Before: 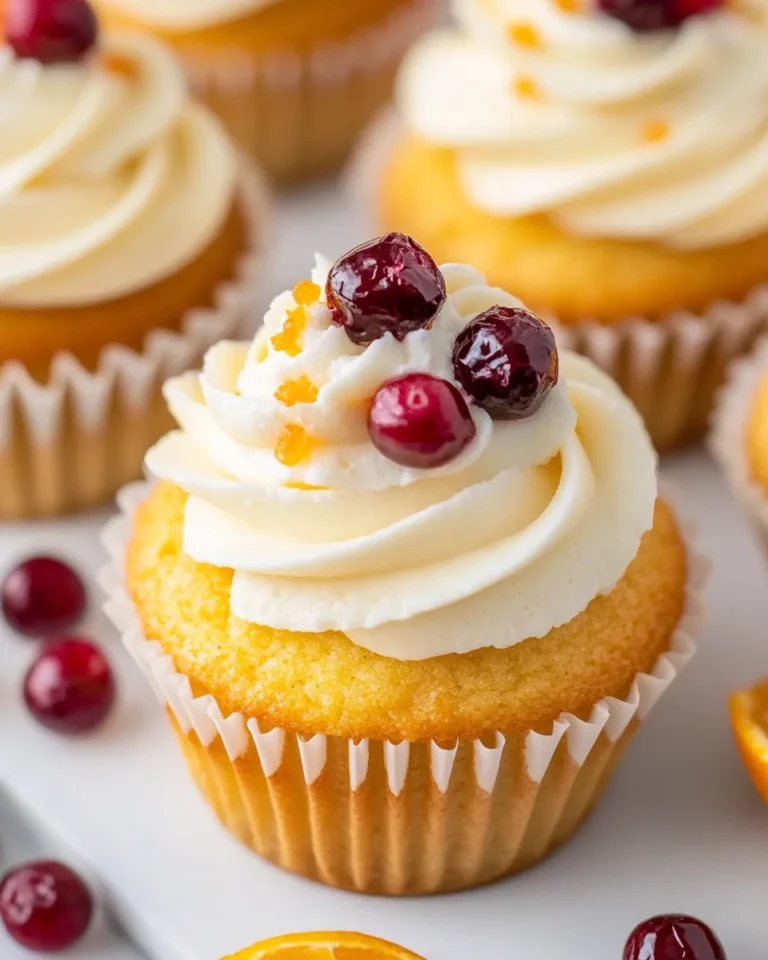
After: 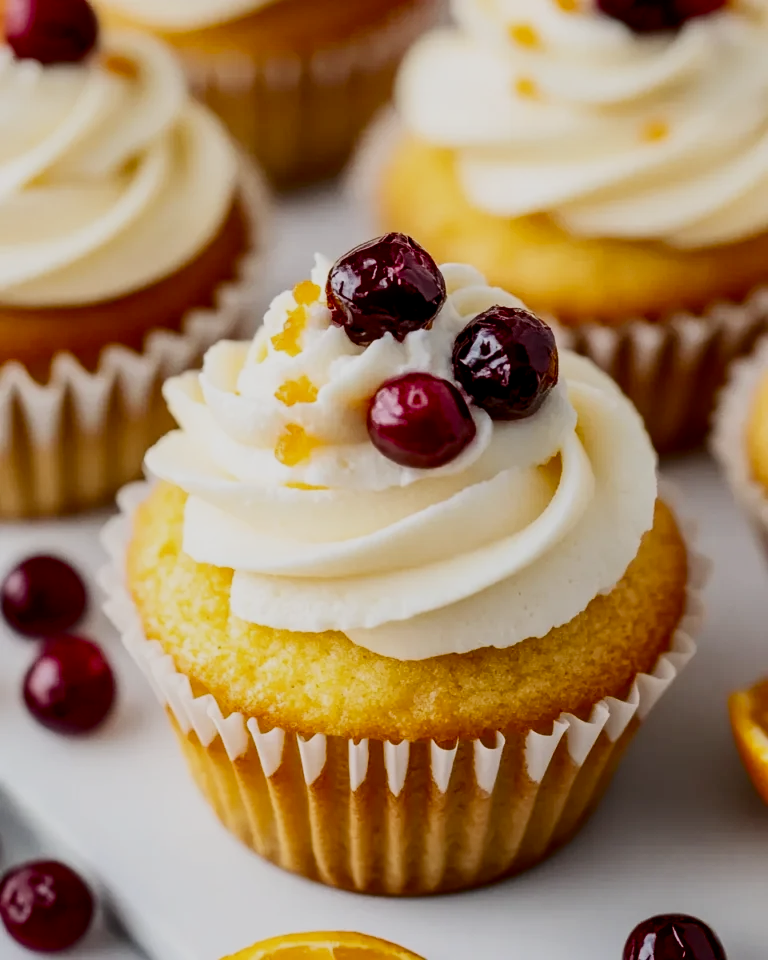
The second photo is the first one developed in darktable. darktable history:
contrast brightness saturation: contrast 0.28
filmic rgb: middle gray luminance 29%, black relative exposure -10.3 EV, white relative exposure 5.5 EV, threshold 6 EV, target black luminance 0%, hardness 3.95, latitude 2.04%, contrast 1.132, highlights saturation mix 5%, shadows ↔ highlights balance 15.11%, add noise in highlights 0, preserve chrominance no, color science v3 (2019), use custom middle-gray values true, iterations of high-quality reconstruction 0, contrast in highlights soft, enable highlight reconstruction true
